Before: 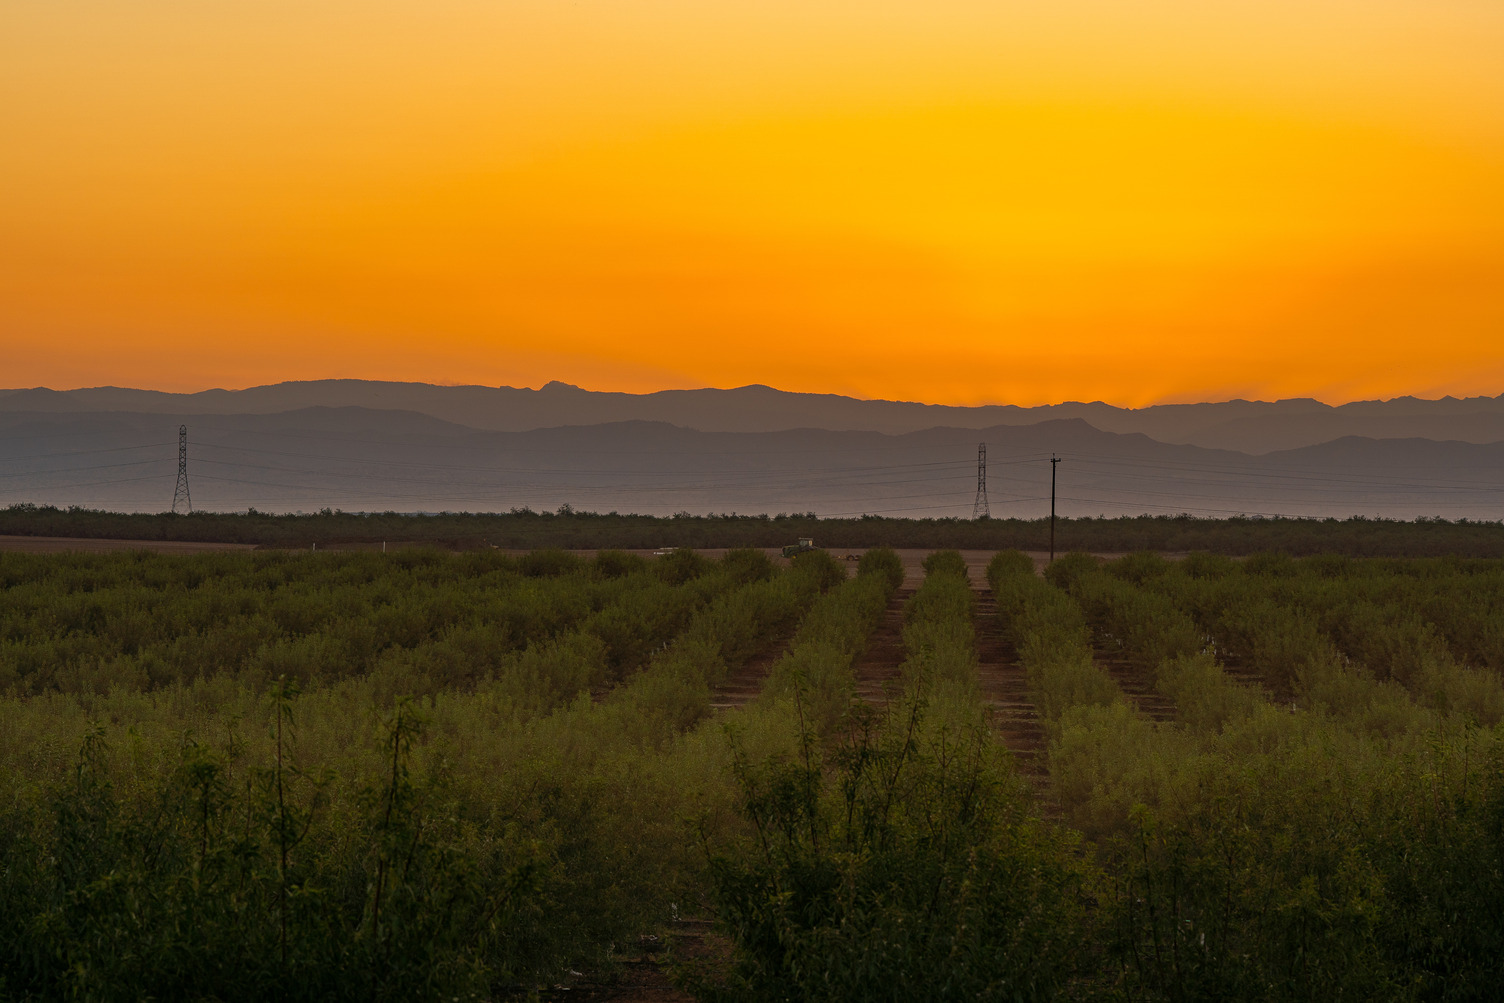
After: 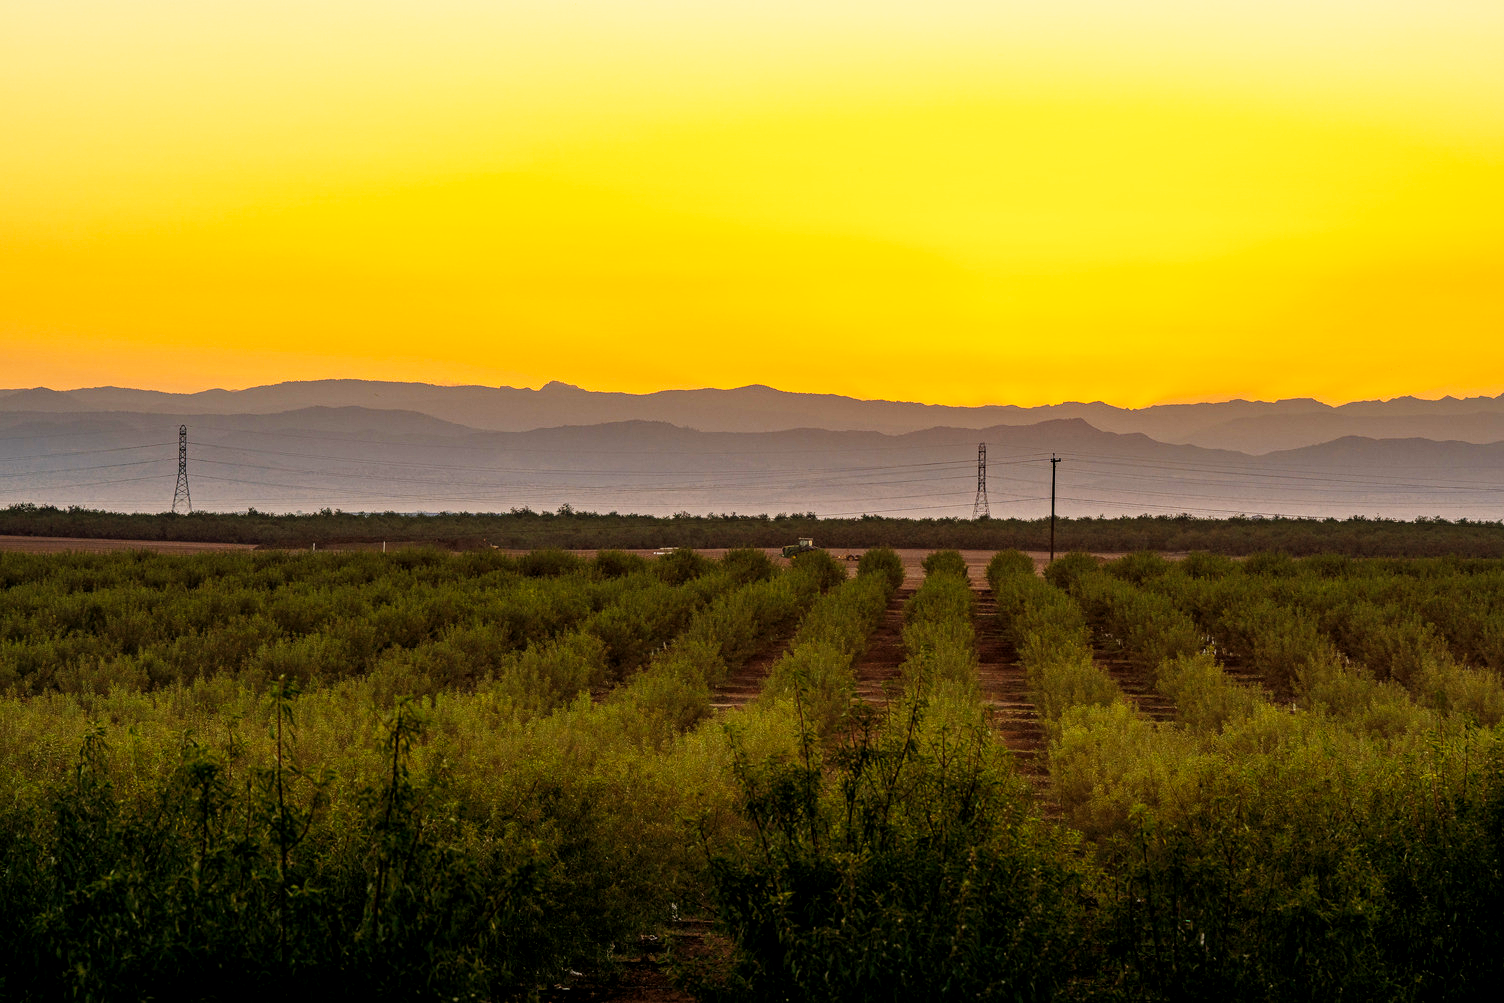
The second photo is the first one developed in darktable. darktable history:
local contrast: on, module defaults
base curve: curves: ch0 [(0, 0) (0, 0.001) (0.001, 0.001) (0.004, 0.002) (0.007, 0.004) (0.015, 0.013) (0.033, 0.045) (0.052, 0.096) (0.075, 0.17) (0.099, 0.241) (0.163, 0.42) (0.219, 0.55) (0.259, 0.616) (0.327, 0.722) (0.365, 0.765) (0.522, 0.873) (0.547, 0.881) (0.689, 0.919) (0.826, 0.952) (1, 1)], preserve colors none
